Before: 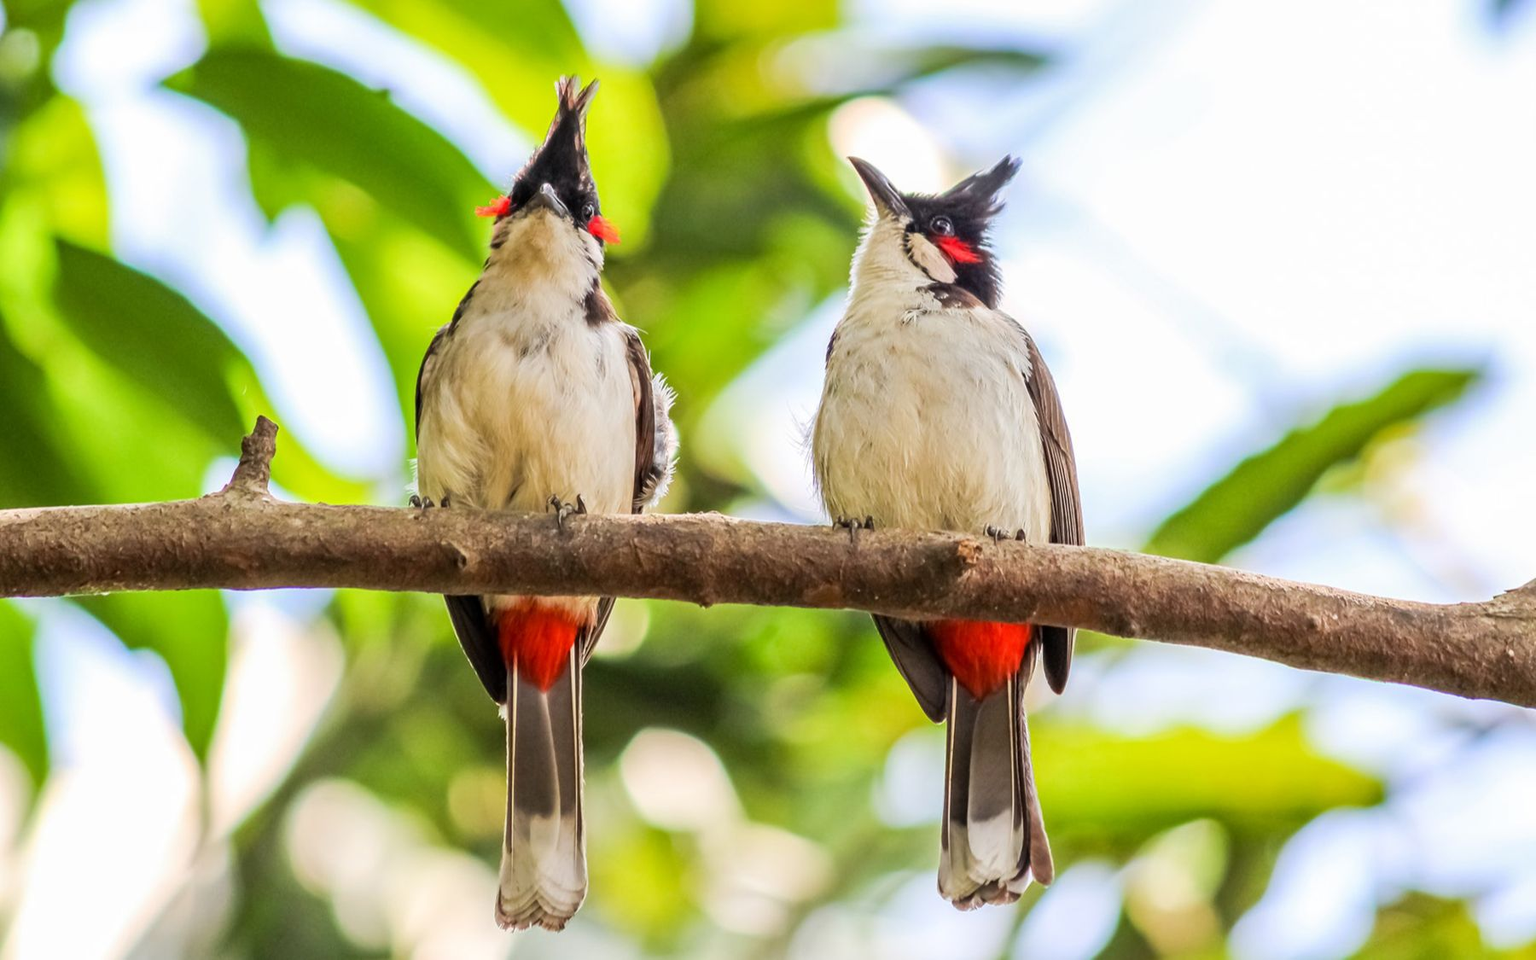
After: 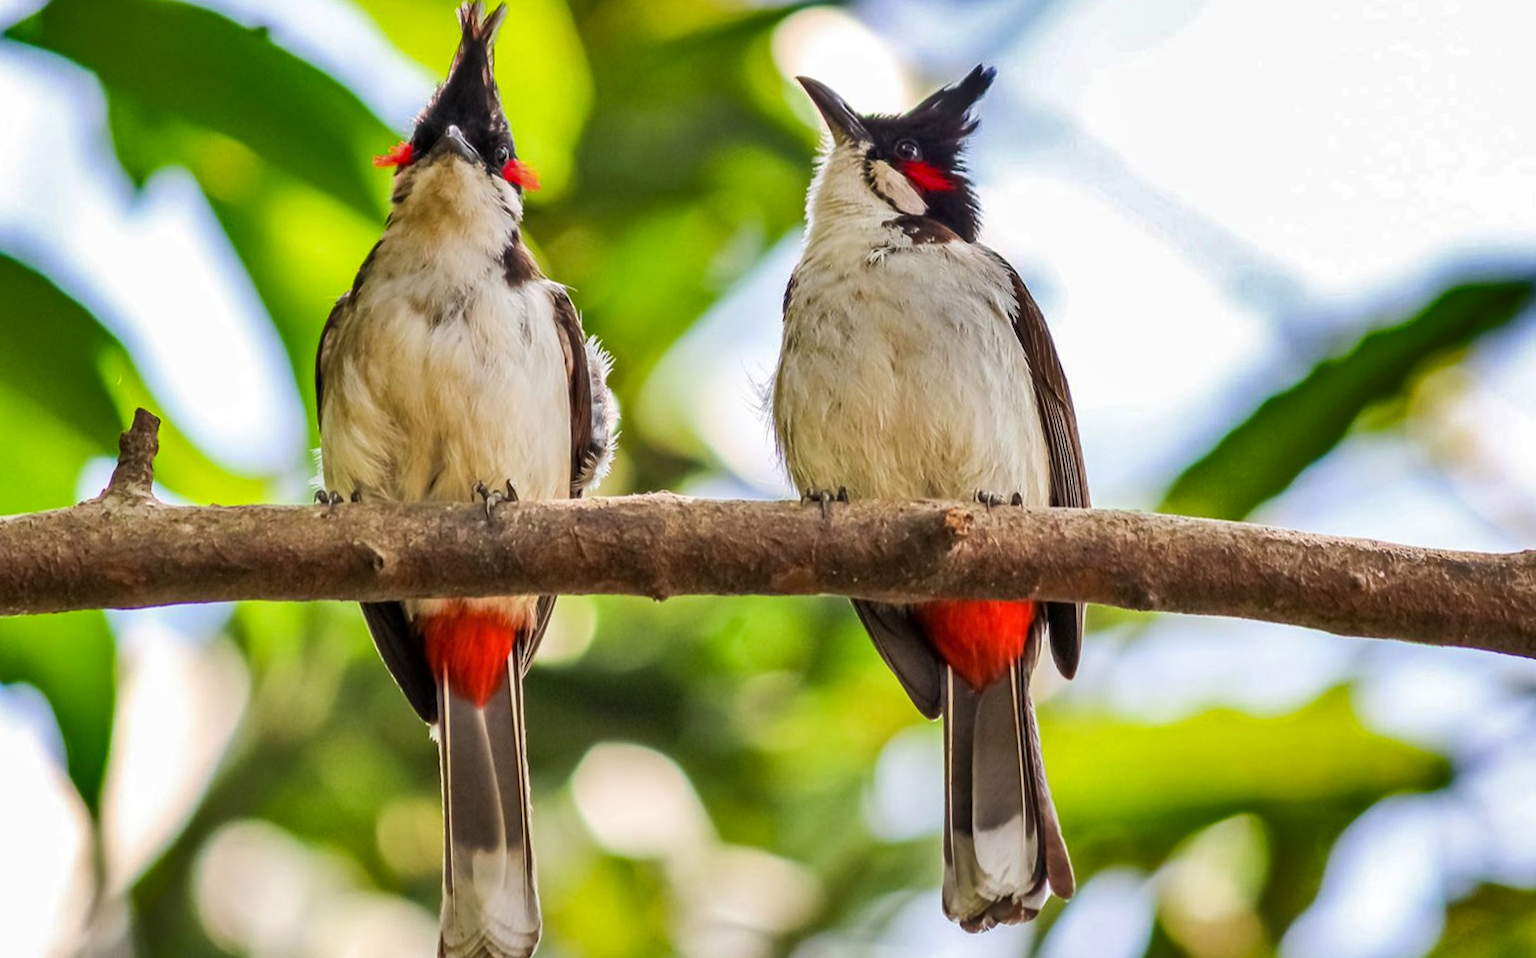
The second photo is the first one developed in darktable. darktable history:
crop and rotate: angle 2.99°, left 5.568%, top 5.685%
shadows and highlights: white point adjustment 0.09, highlights -69.6, soften with gaussian
